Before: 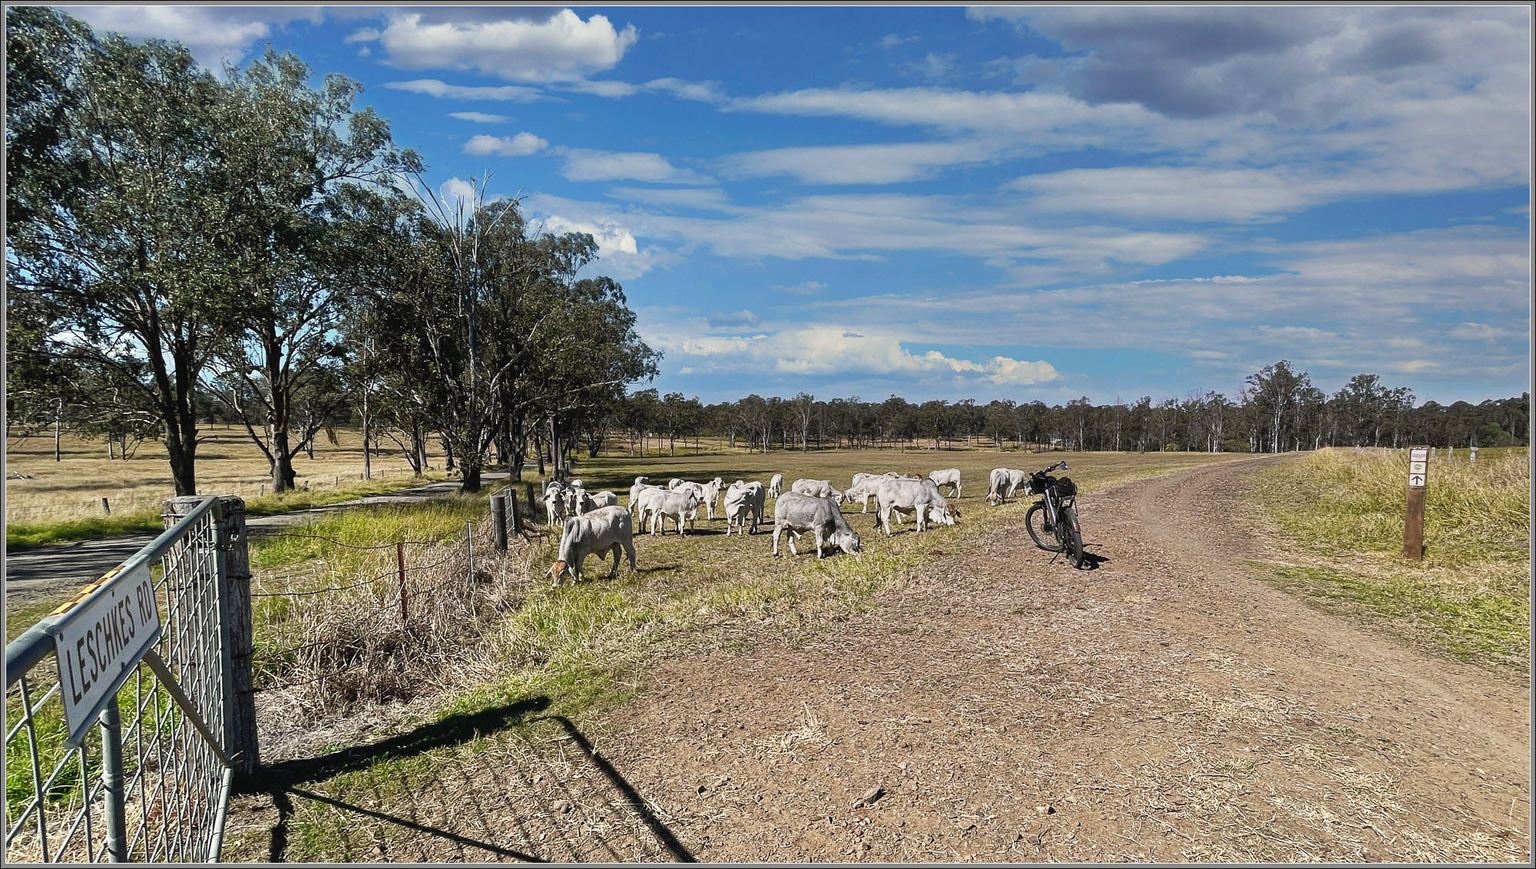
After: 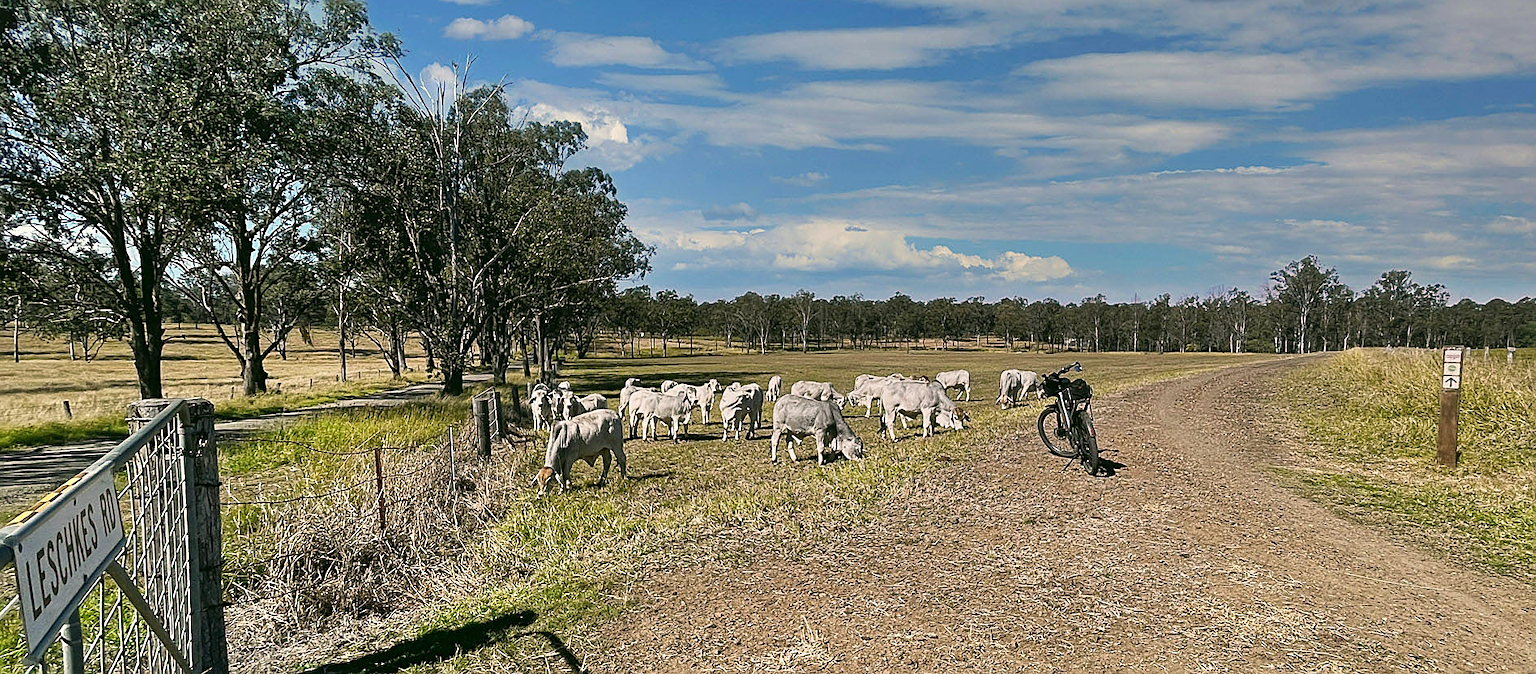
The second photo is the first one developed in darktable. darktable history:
sharpen: on, module defaults
color correction: highlights a* 4.11, highlights b* 4.92, shadows a* -6.82, shadows b* 4.73
shadows and highlights: soften with gaussian
crop and rotate: left 2.775%, top 13.657%, right 2.452%, bottom 12.772%
